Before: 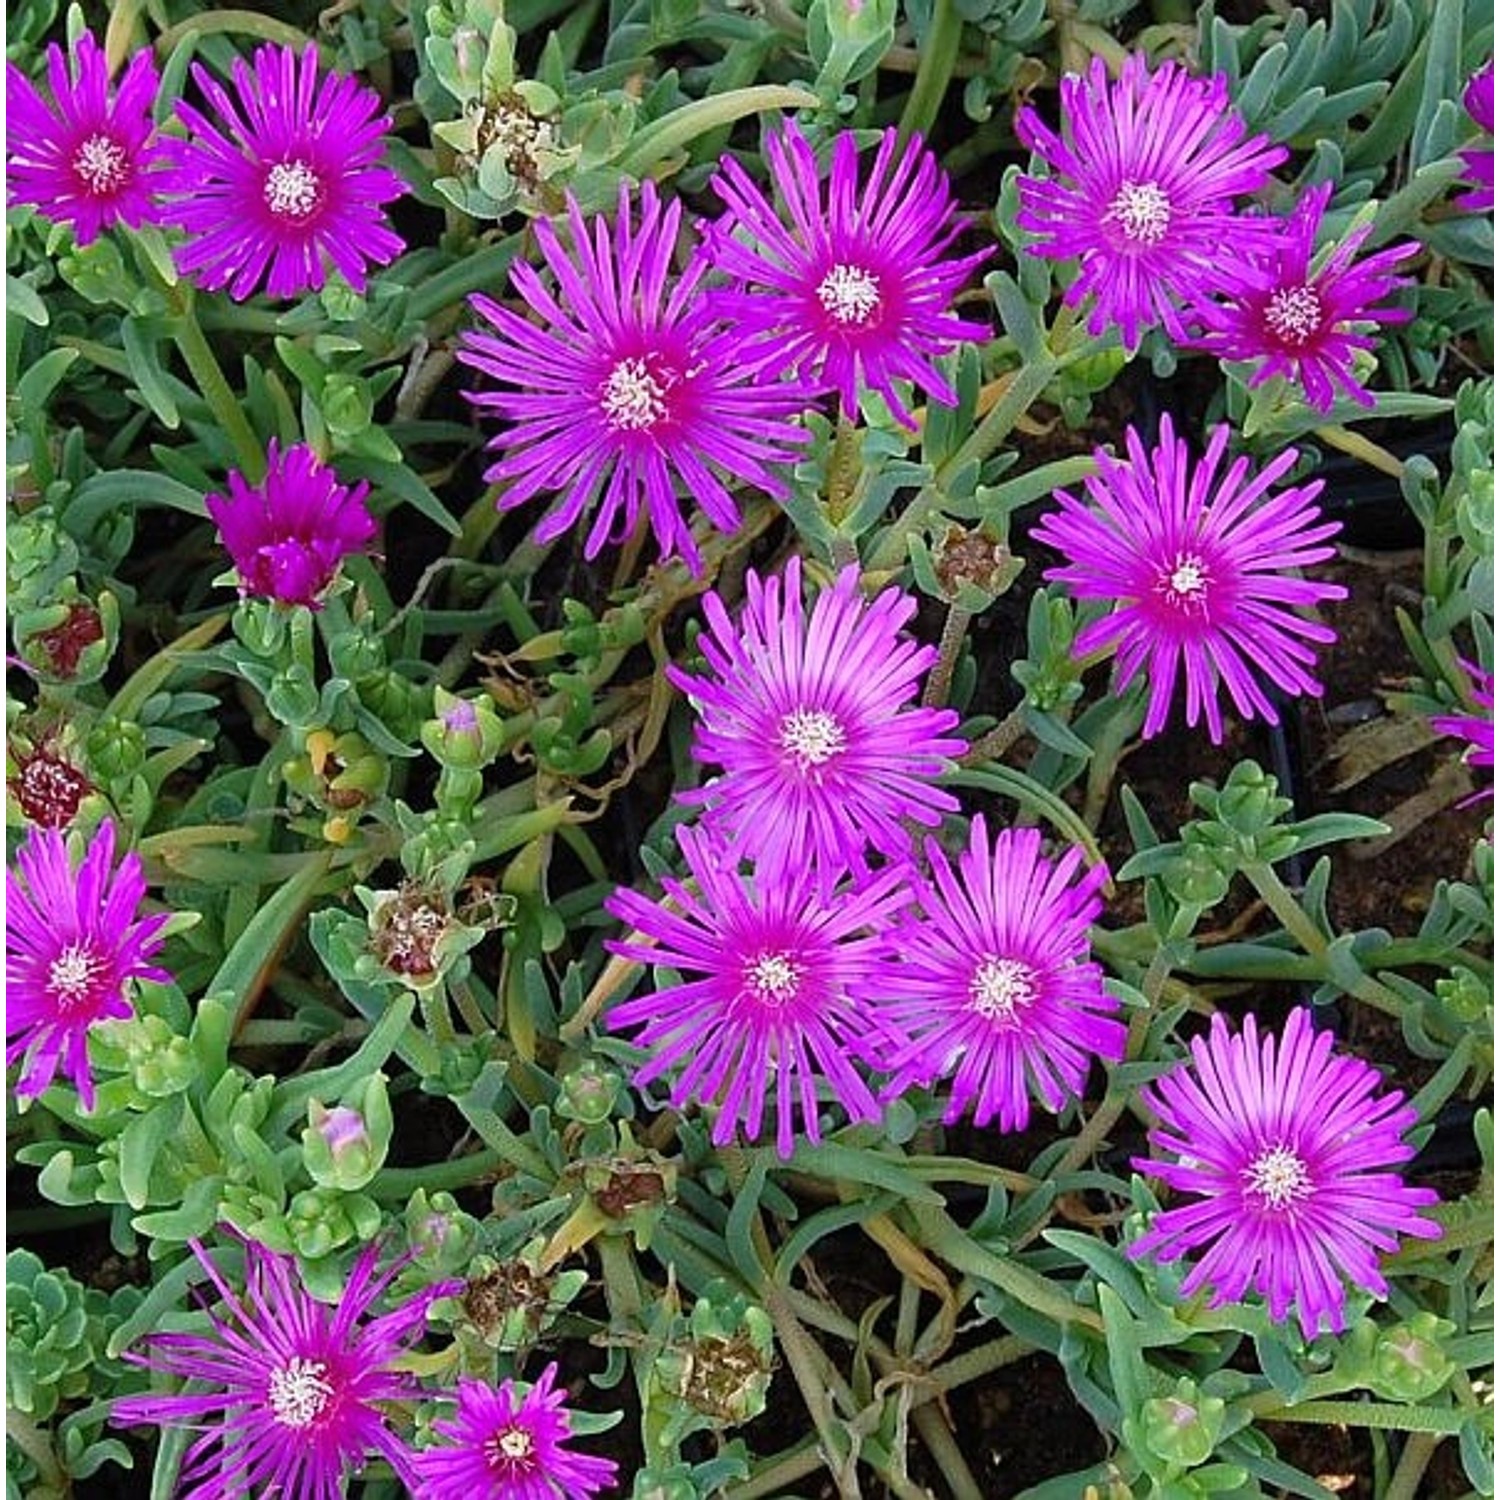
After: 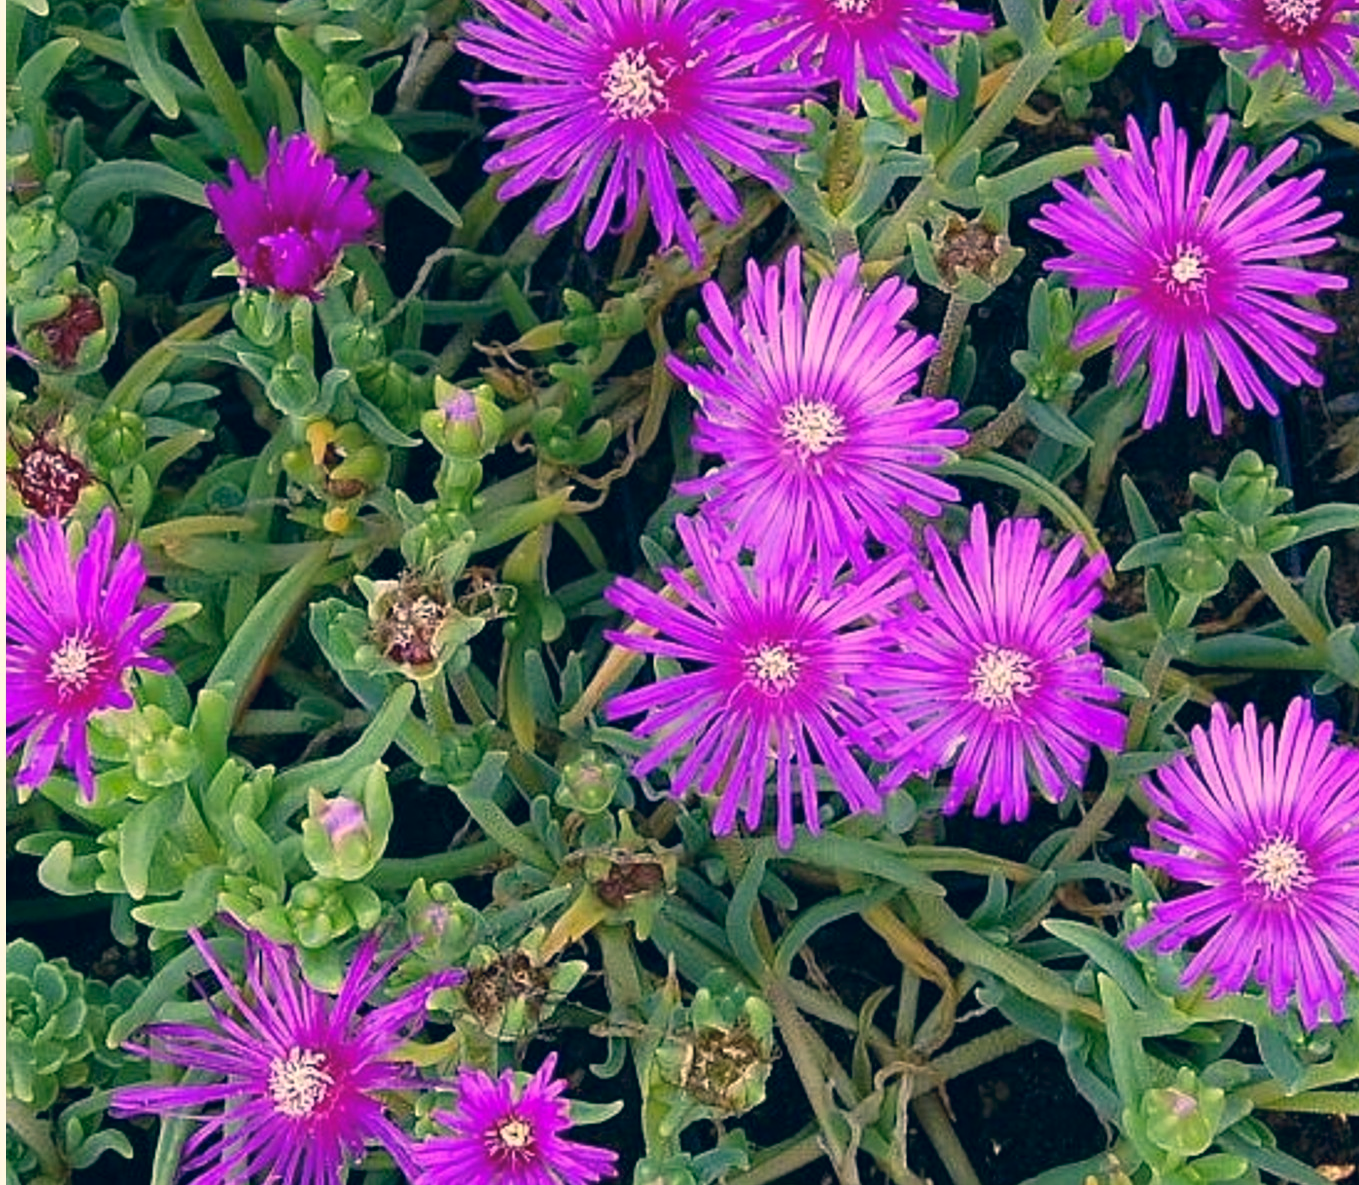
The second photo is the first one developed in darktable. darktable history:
crop: top 20.699%, right 9.398%, bottom 0.292%
color correction: highlights a* 10.27, highlights b* 14.79, shadows a* -9.54, shadows b* -14.81
